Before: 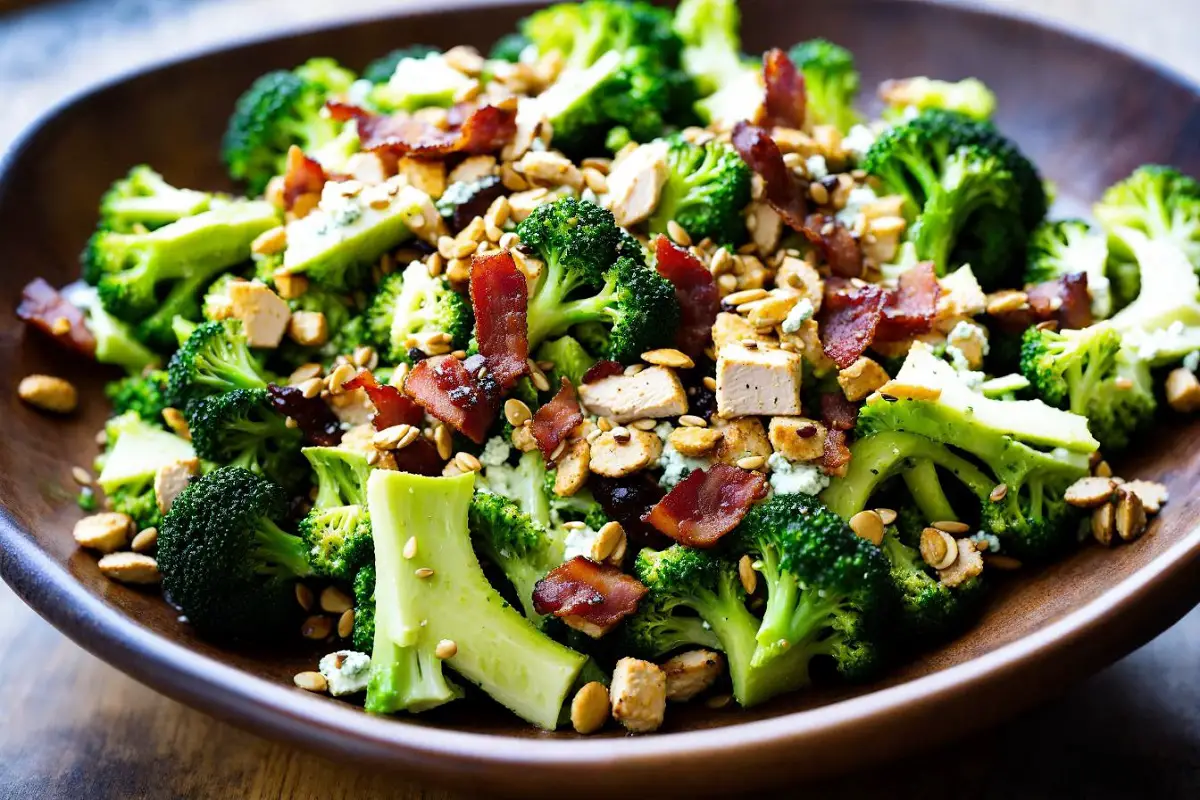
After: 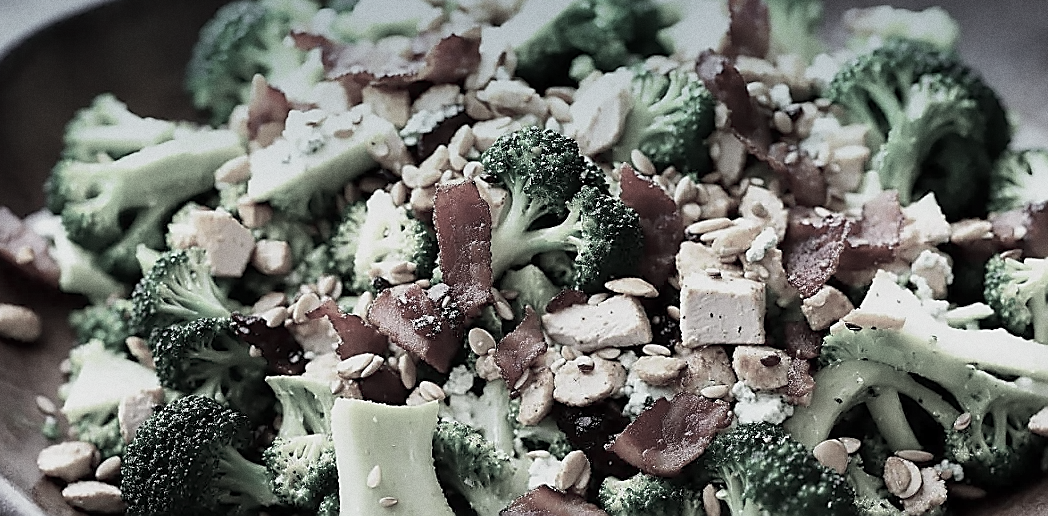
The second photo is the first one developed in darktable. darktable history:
graduated density: density 2.02 EV, hardness 44%, rotation 0.374°, offset 8.21, hue 208.8°, saturation 97%
crop: left 3.015%, top 8.969%, right 9.647%, bottom 26.457%
grain: coarseness 0.09 ISO
color balance: contrast -15%
color contrast: green-magenta contrast 0.3, blue-yellow contrast 0.15
sharpen: radius 1.4, amount 1.25, threshold 0.7
tone equalizer: on, module defaults
